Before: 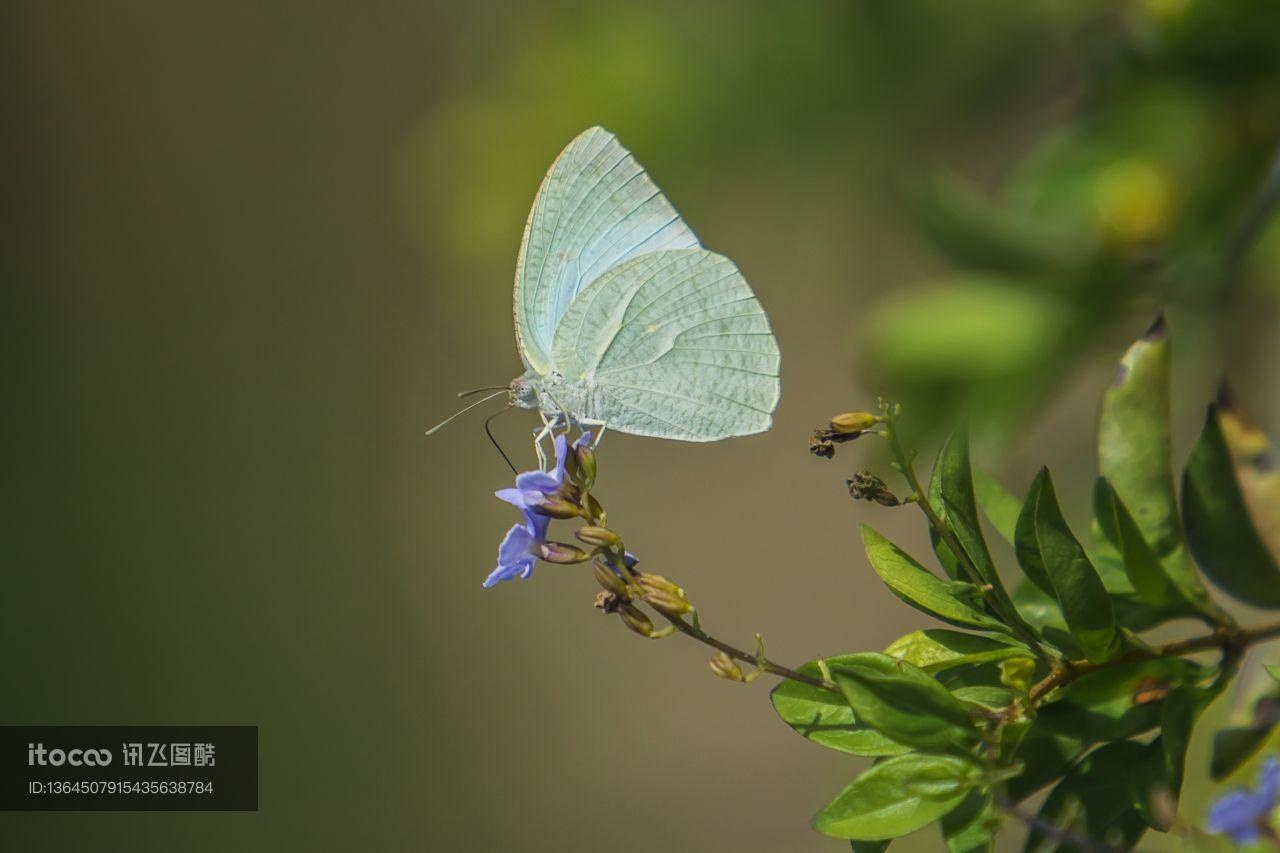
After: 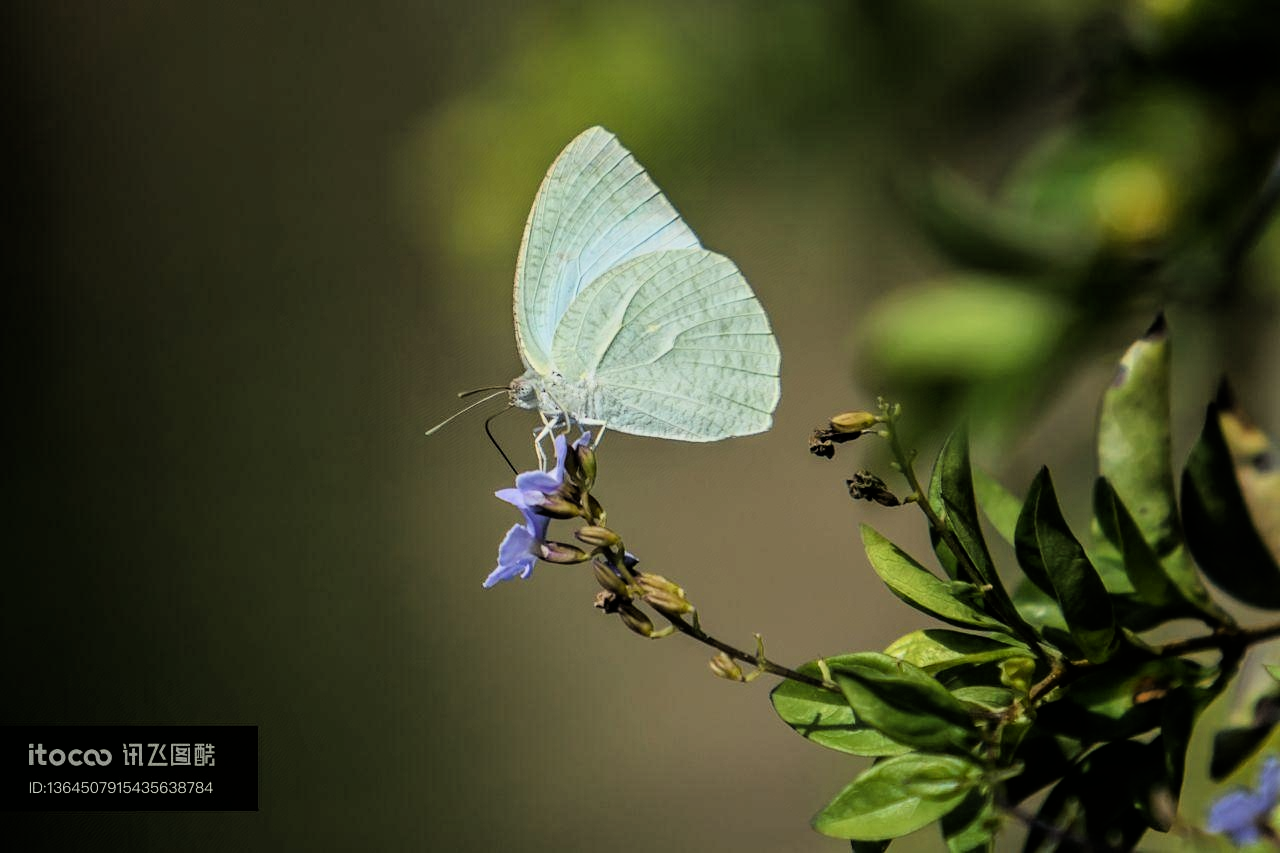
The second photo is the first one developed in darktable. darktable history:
filmic rgb: black relative exposure -4.05 EV, white relative exposure 2.98 EV, hardness 3.01, contrast 1.514, color science v6 (2022), iterations of high-quality reconstruction 0
